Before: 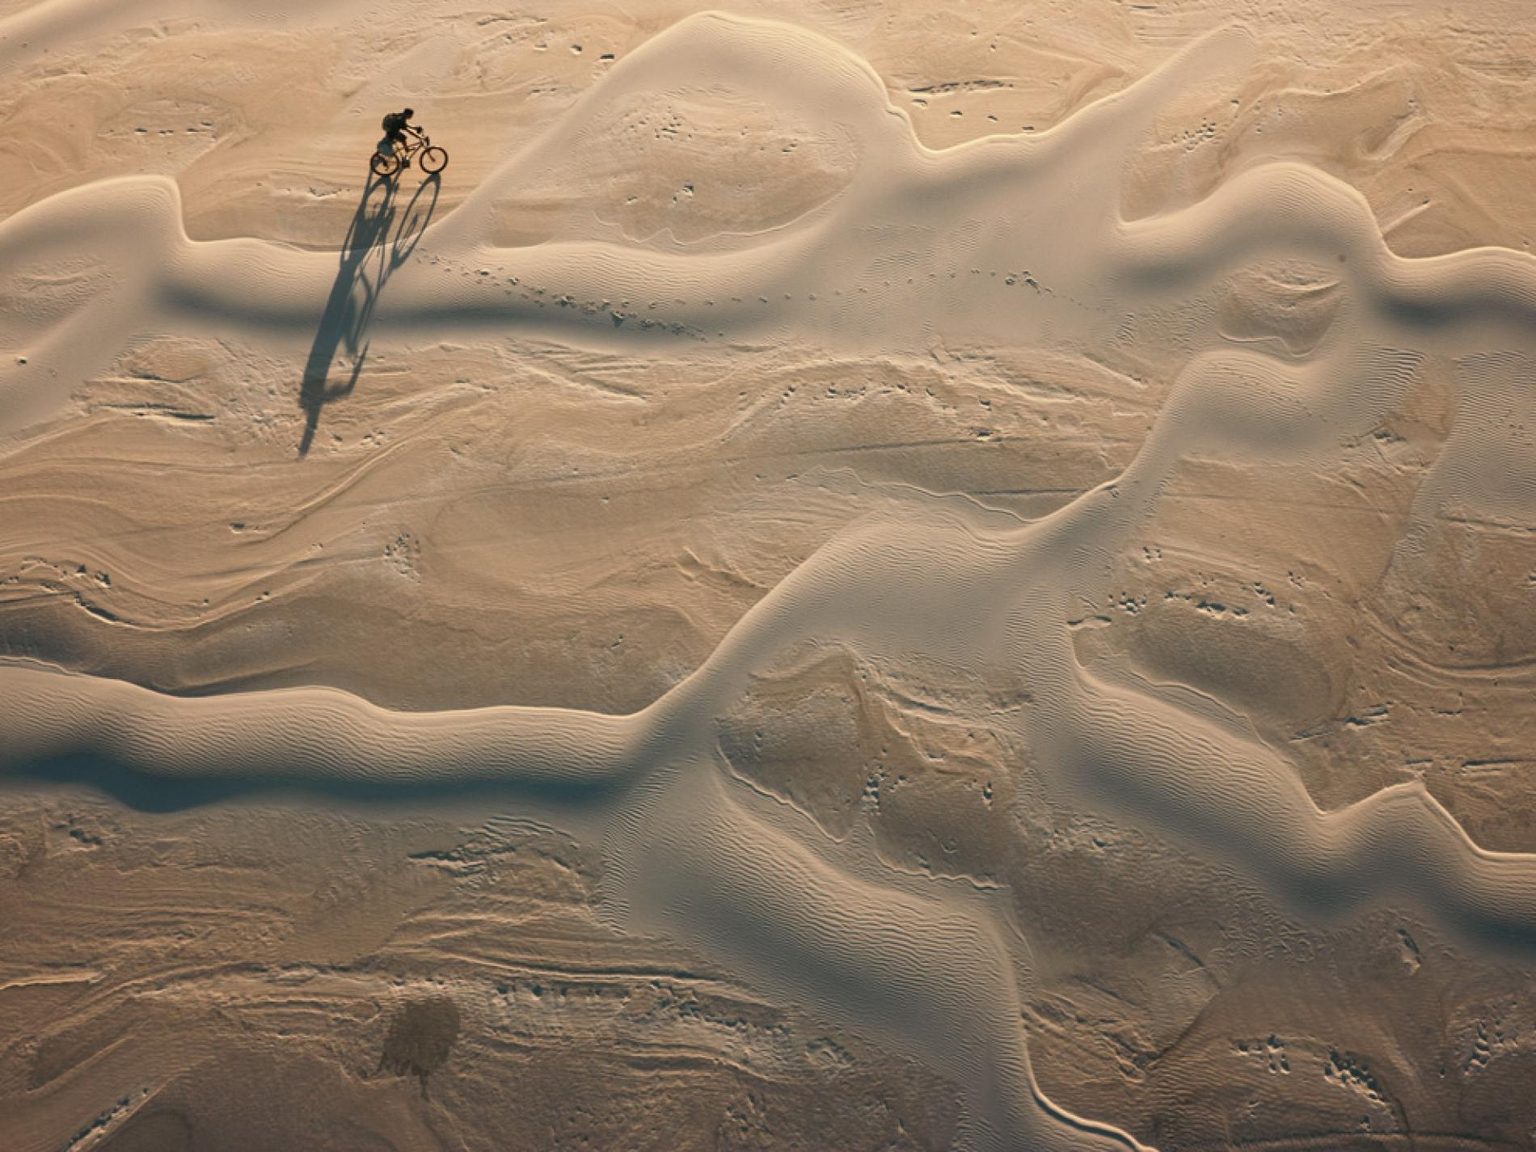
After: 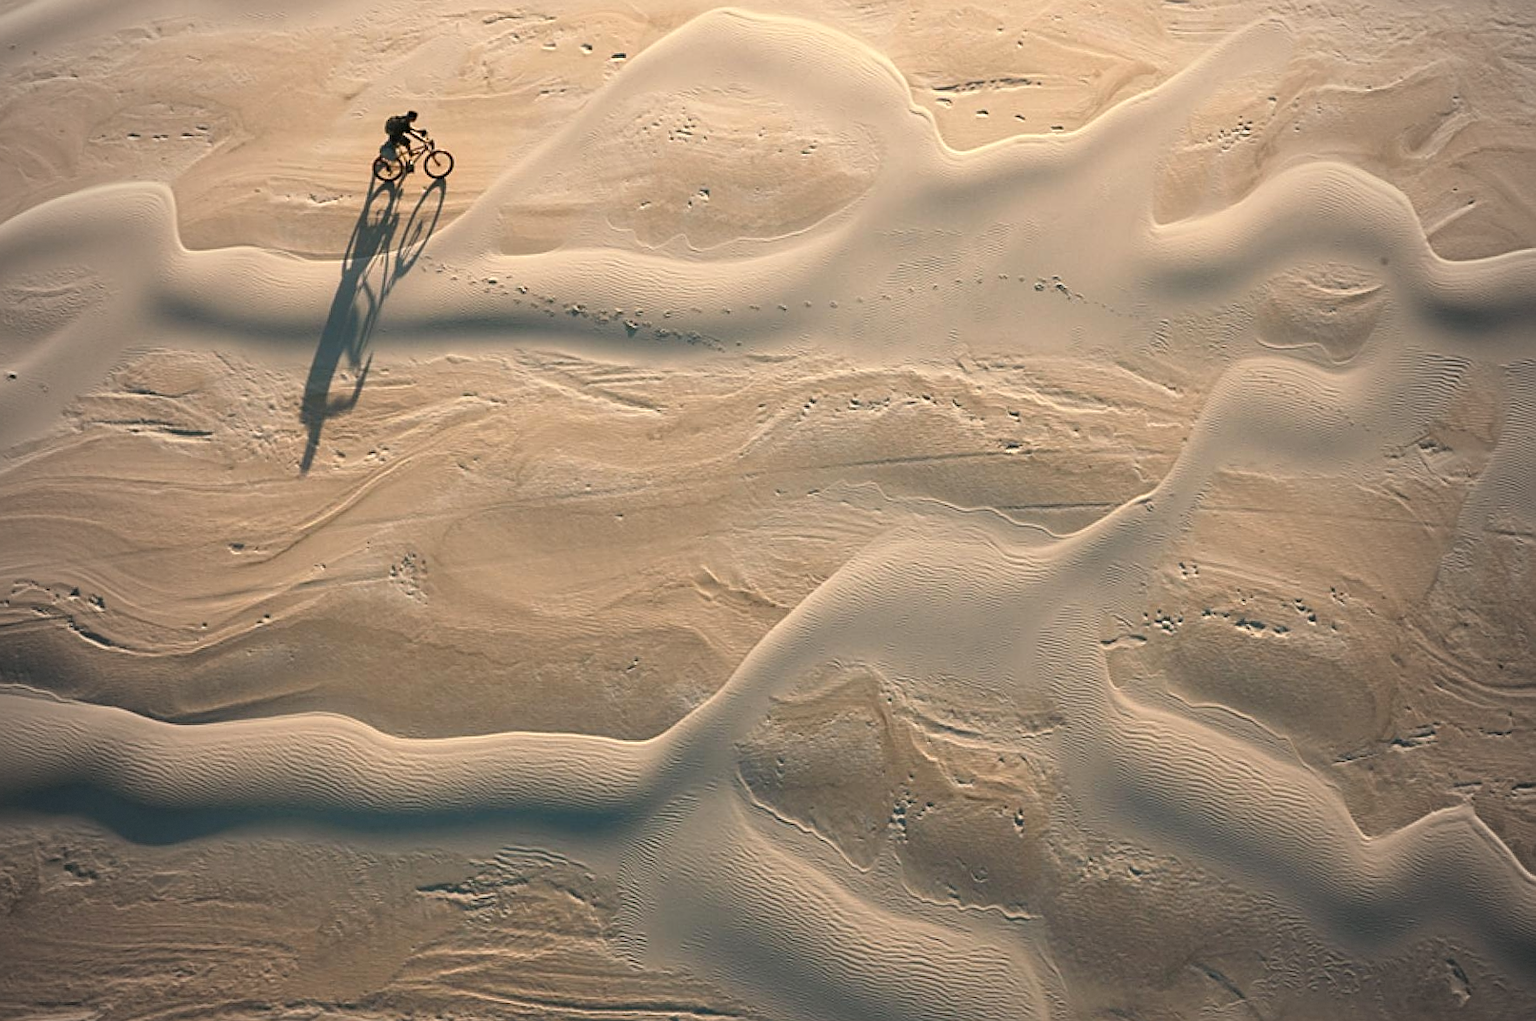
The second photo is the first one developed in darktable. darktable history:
crop and rotate: angle 0.327°, left 0.29%, right 2.874%, bottom 14.127%
sharpen: on, module defaults
exposure: exposure 0.247 EV, compensate highlight preservation false
vignetting: fall-off start 72.43%, fall-off radius 108.65%, width/height ratio 0.728, dithering 8-bit output
